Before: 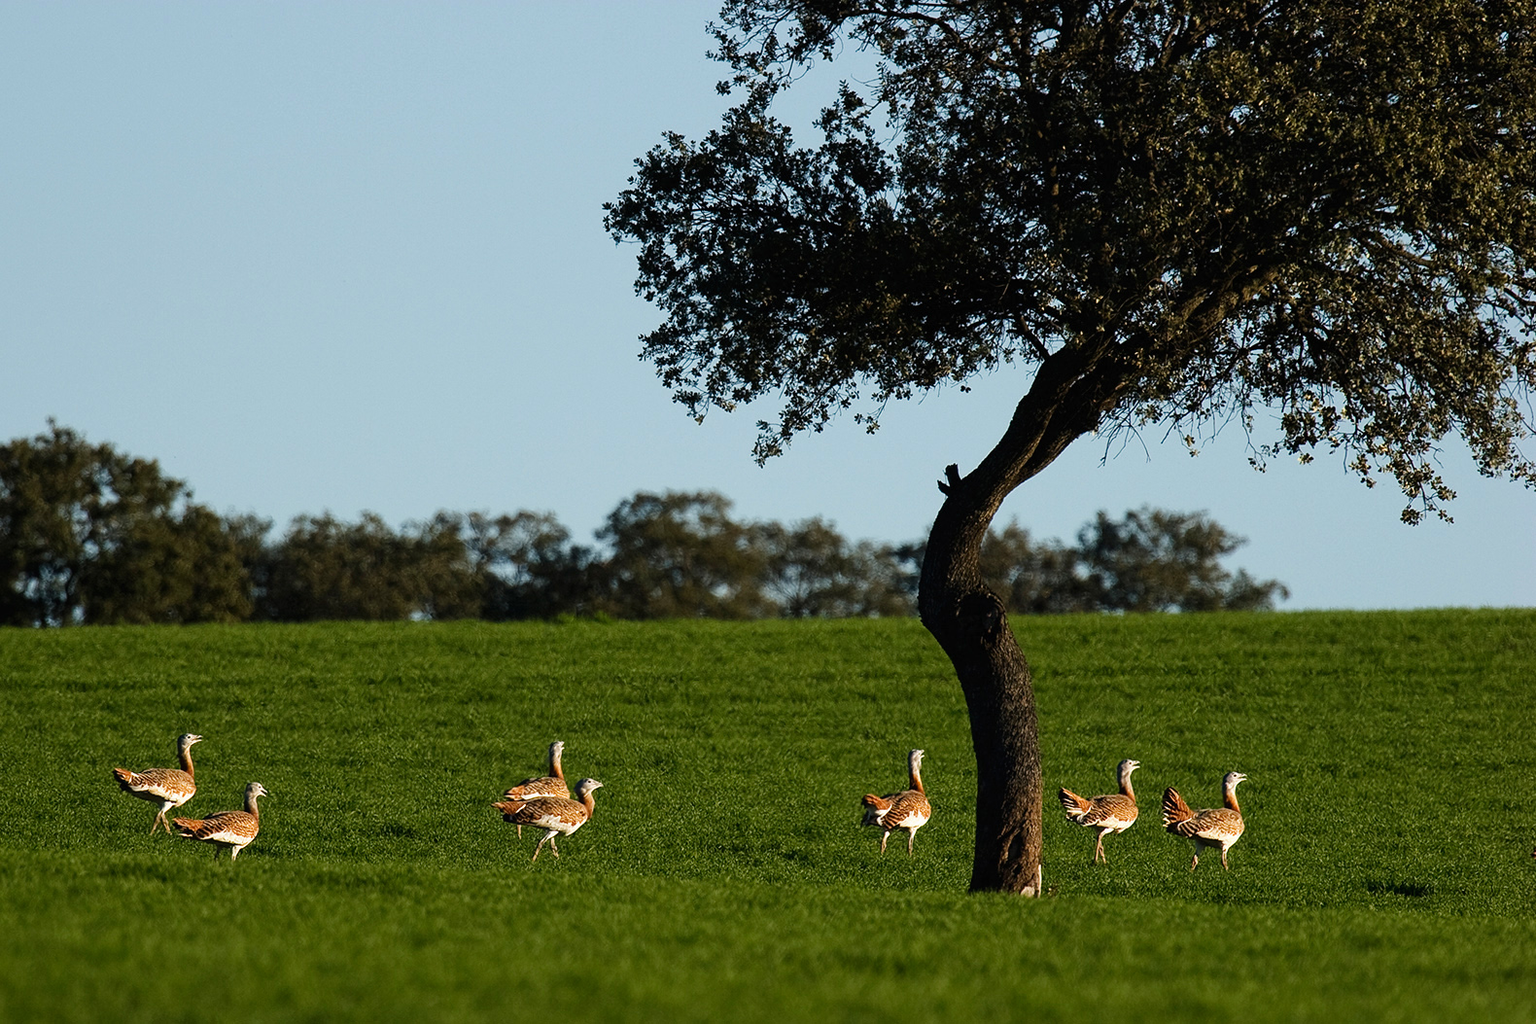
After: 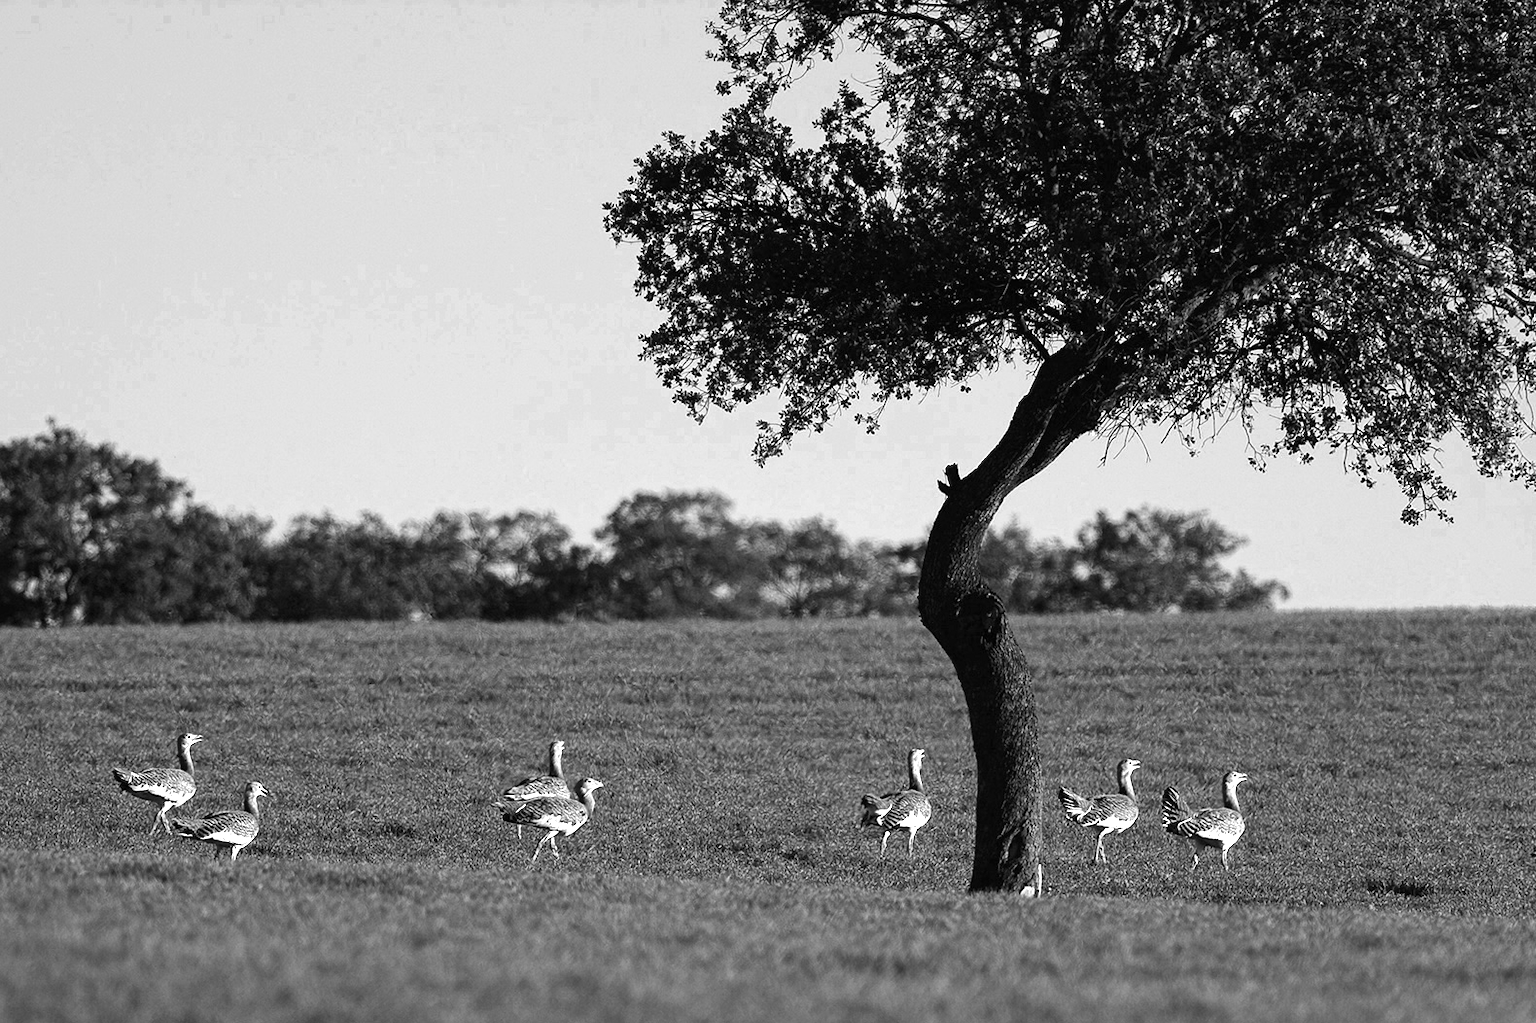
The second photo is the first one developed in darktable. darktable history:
color zones: curves: ch0 [(0.002, 0.593) (0.143, 0.417) (0.285, 0.541) (0.455, 0.289) (0.608, 0.327) (0.727, 0.283) (0.869, 0.571) (1, 0.603)]; ch1 [(0, 0) (0.143, 0) (0.286, 0) (0.429, 0) (0.571, 0) (0.714, 0) (0.857, 0)]
exposure: exposure 0.935 EV, compensate highlight preservation false
